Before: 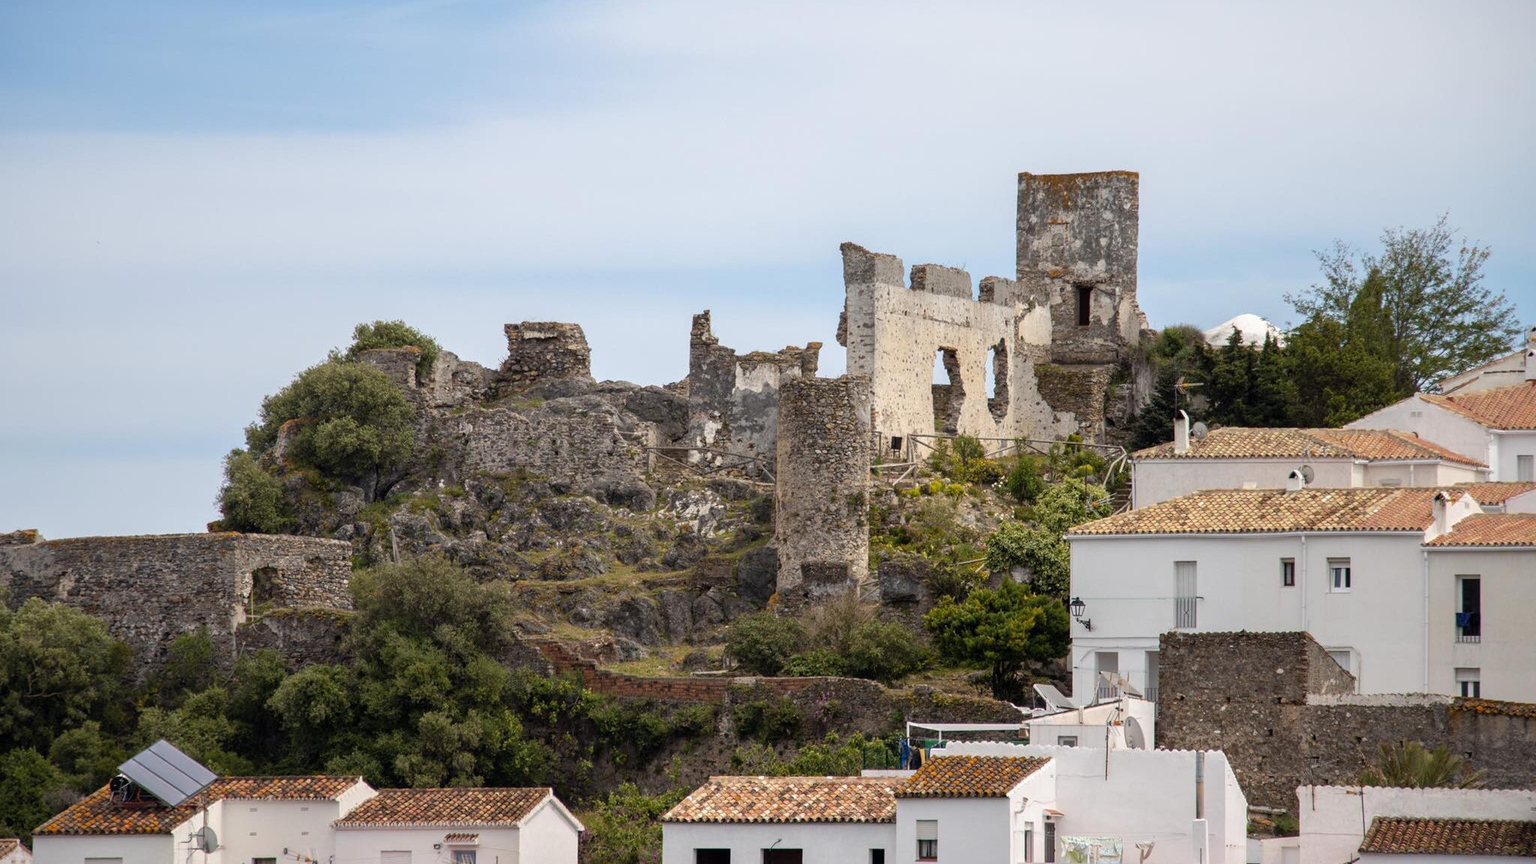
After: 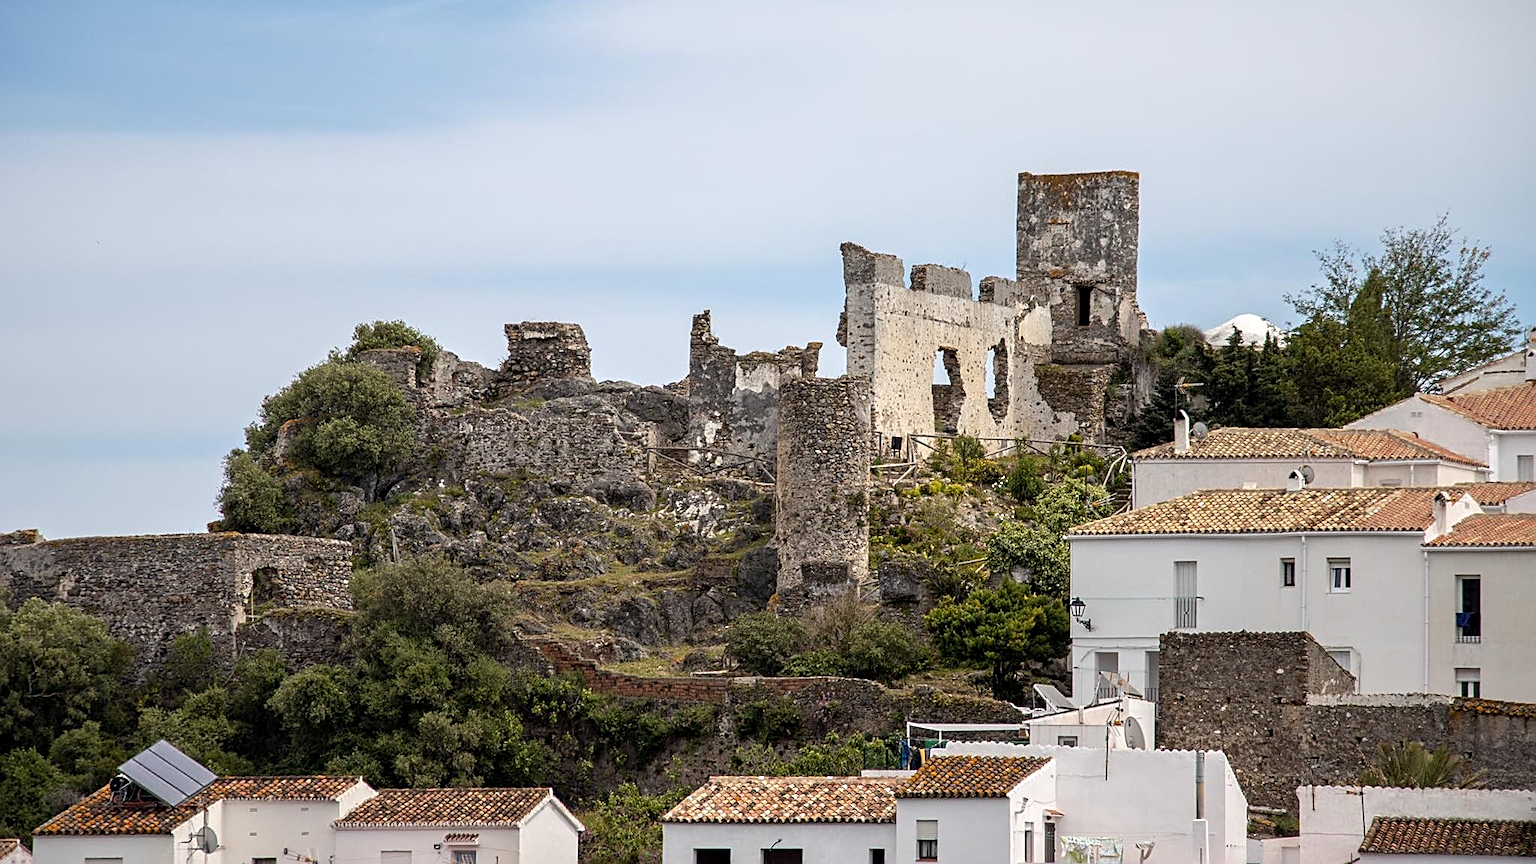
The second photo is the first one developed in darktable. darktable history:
sharpen: on, module defaults
contrast equalizer: y [[0.509, 0.514, 0.523, 0.542, 0.578, 0.603], [0.5 ×6], [0.509, 0.514, 0.523, 0.542, 0.578, 0.603], [0.001, 0.002, 0.003, 0.005, 0.01, 0.013], [0.001, 0.002, 0.003, 0.005, 0.01, 0.013]]
